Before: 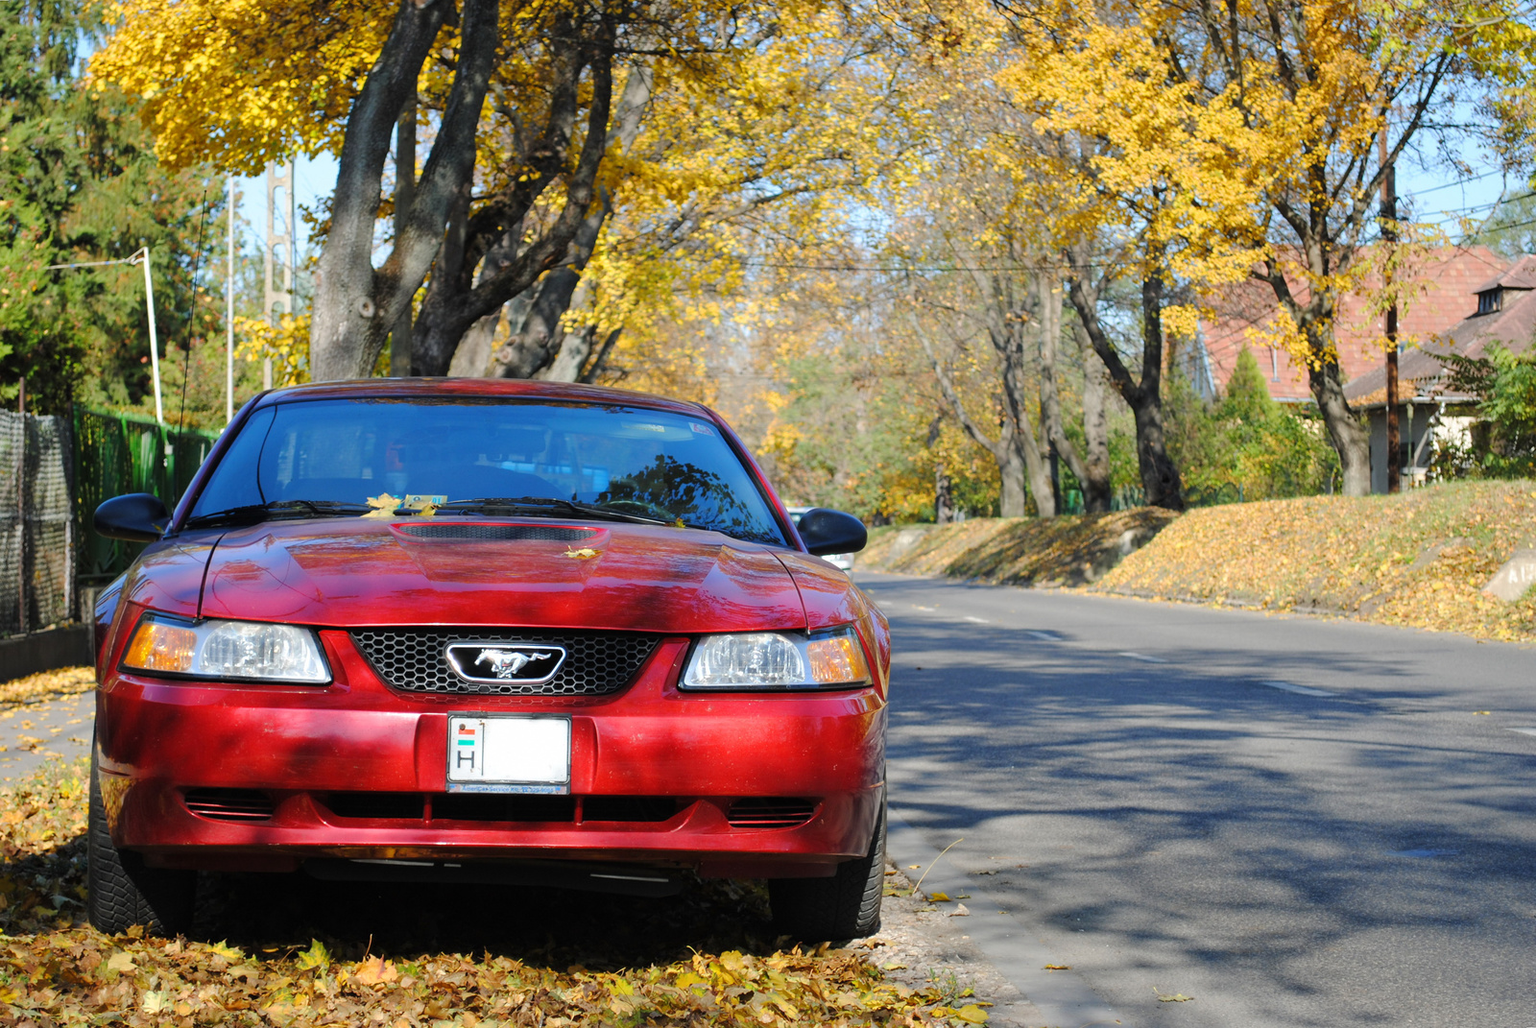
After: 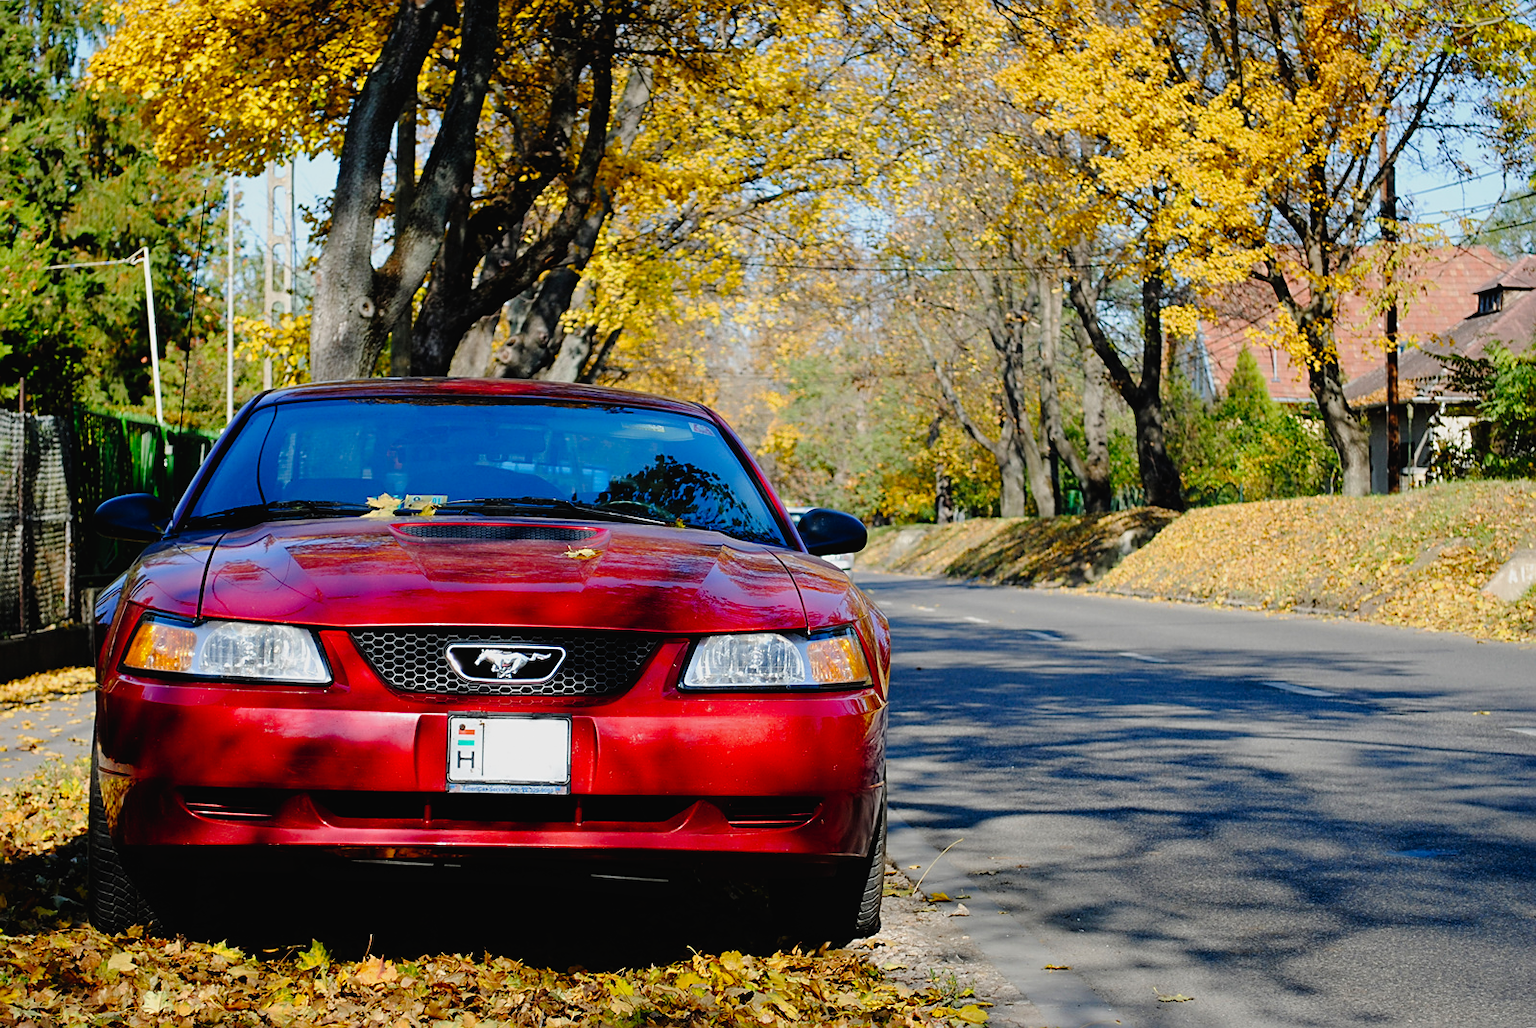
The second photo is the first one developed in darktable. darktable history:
sharpen: on, module defaults
tone curve: curves: ch0 [(0, 0.016) (0.11, 0.039) (0.259, 0.235) (0.383, 0.437) (0.499, 0.597) (0.733, 0.867) (0.843, 0.948) (1, 1)], preserve colors none
exposure: black level correction 0, exposure -0.788 EV, compensate highlight preservation false
tone equalizer: edges refinement/feathering 500, mask exposure compensation -1.57 EV, preserve details no
